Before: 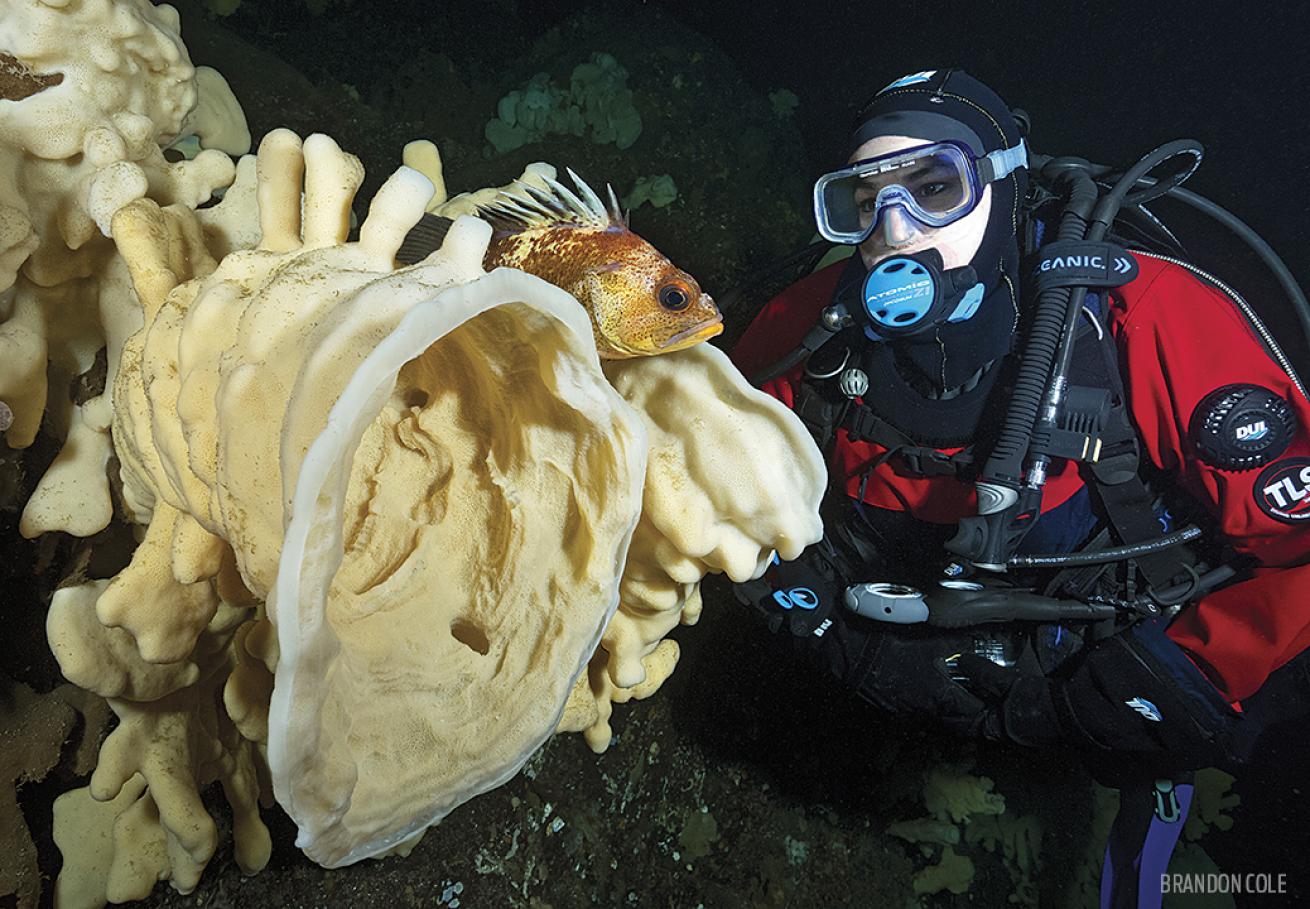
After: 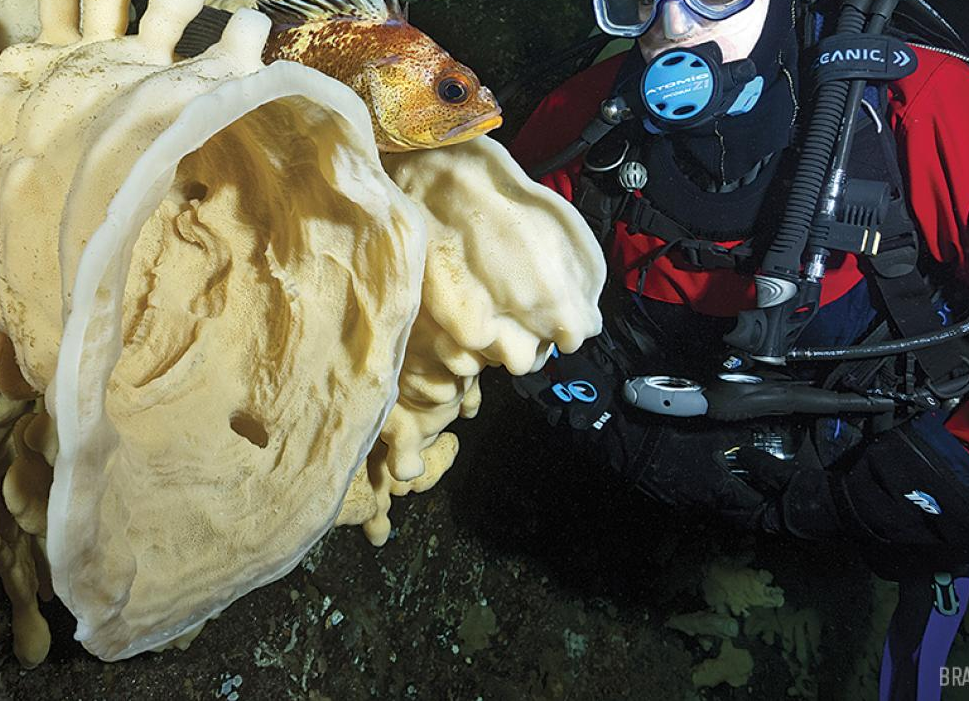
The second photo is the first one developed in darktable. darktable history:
crop: left 16.871%, top 22.857%, right 9.116%
tone equalizer: on, module defaults
